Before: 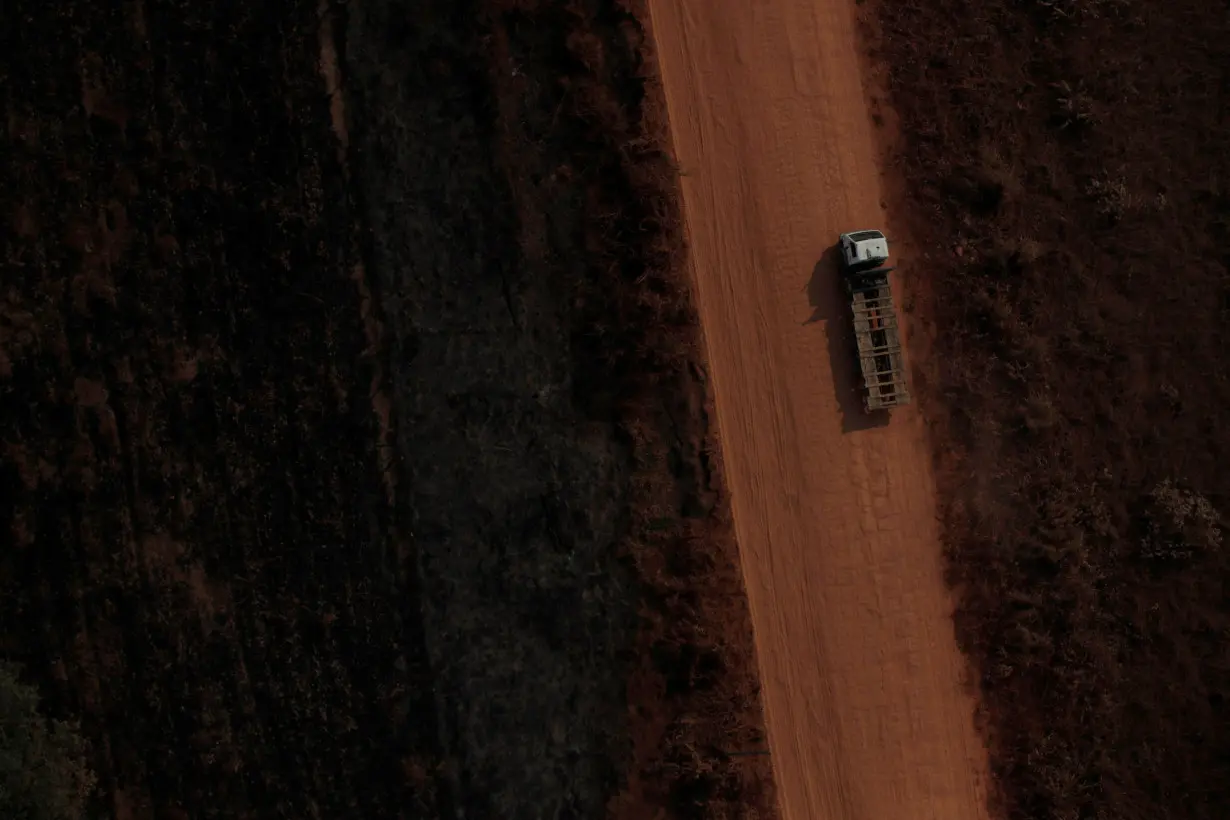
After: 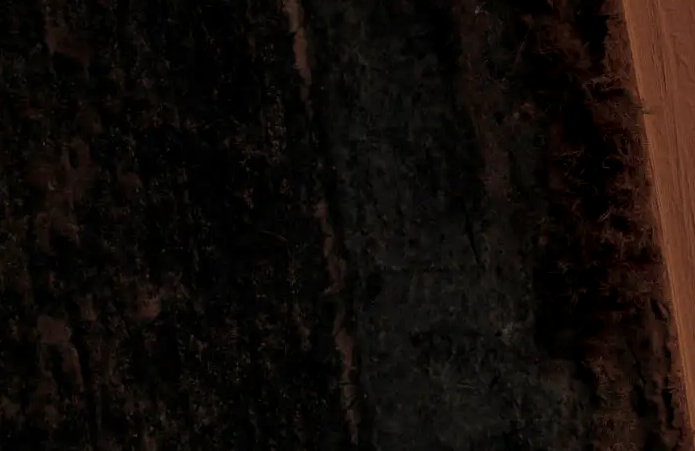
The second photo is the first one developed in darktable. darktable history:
crop and rotate: left 3.037%, top 7.631%, right 40.388%, bottom 37.305%
local contrast: on, module defaults
